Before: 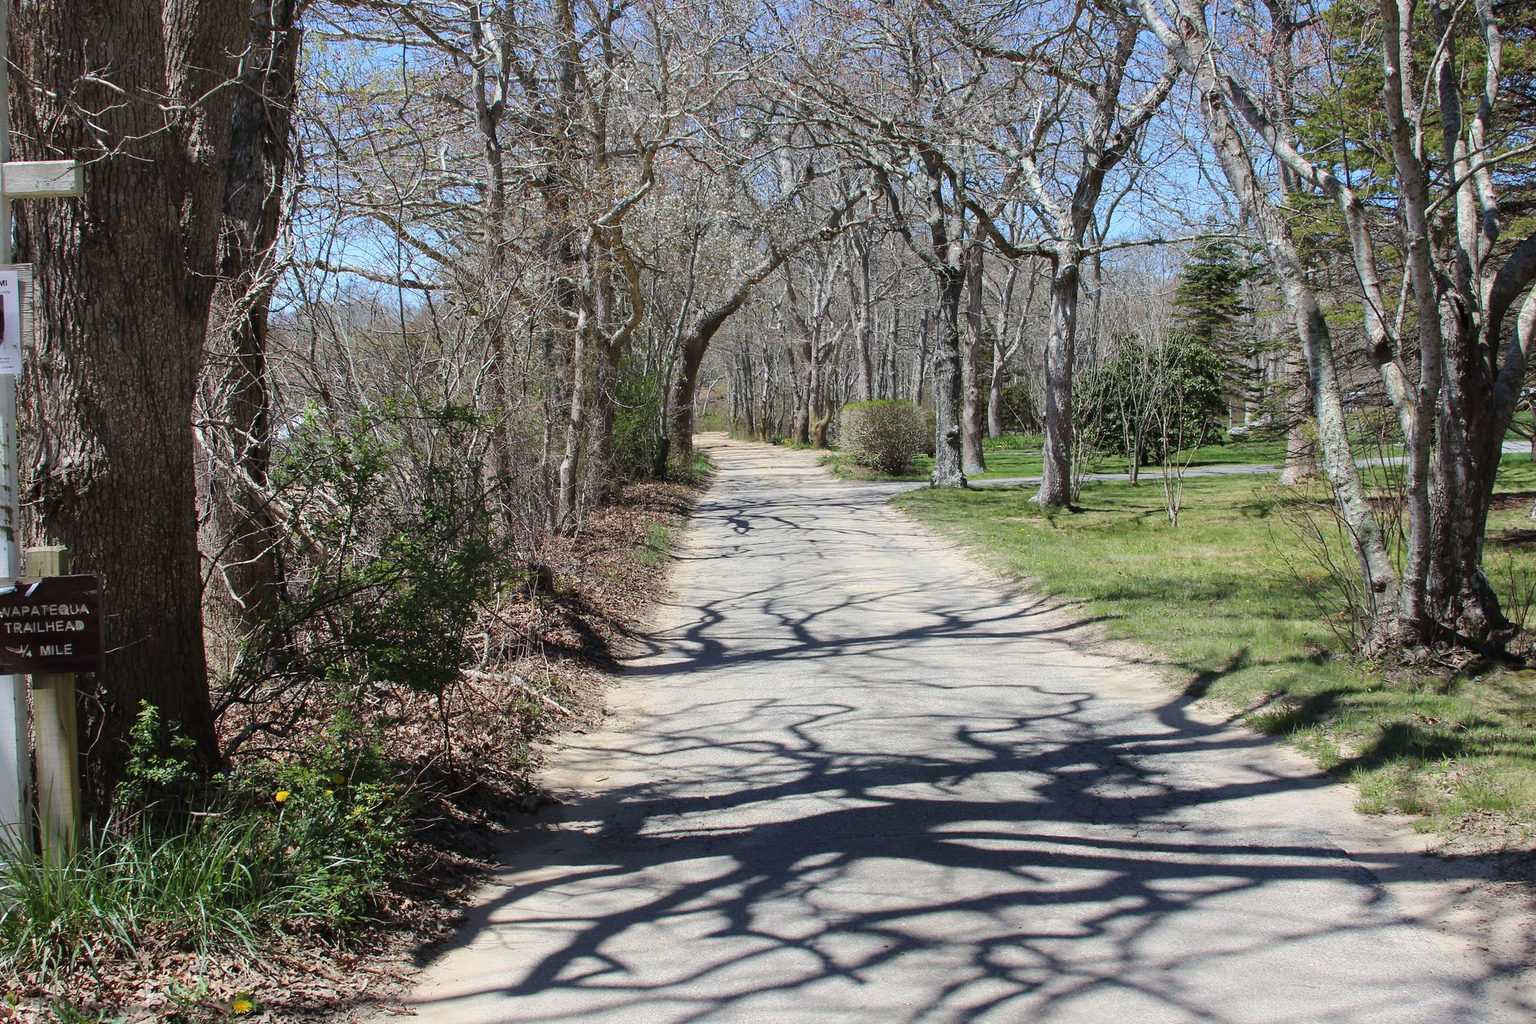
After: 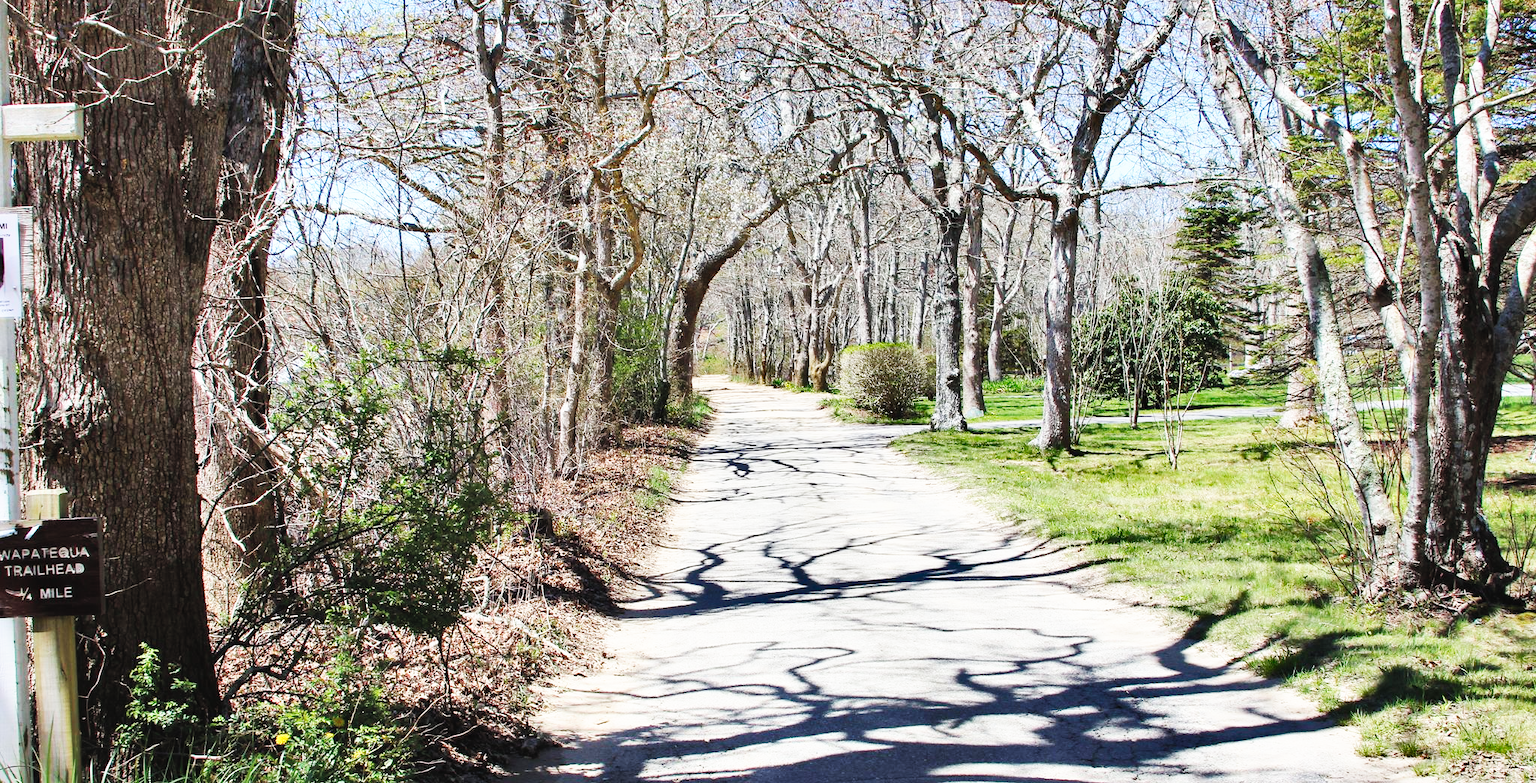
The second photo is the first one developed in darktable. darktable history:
contrast brightness saturation: brightness 0.143
tone equalizer: on, module defaults
base curve: curves: ch0 [(0, 0) (0.007, 0.004) (0.027, 0.03) (0.046, 0.07) (0.207, 0.54) (0.442, 0.872) (0.673, 0.972) (1, 1)], preserve colors none
crop: top 5.627%, bottom 17.888%
shadows and highlights: shadows 30.66, highlights -62.82, soften with gaussian
